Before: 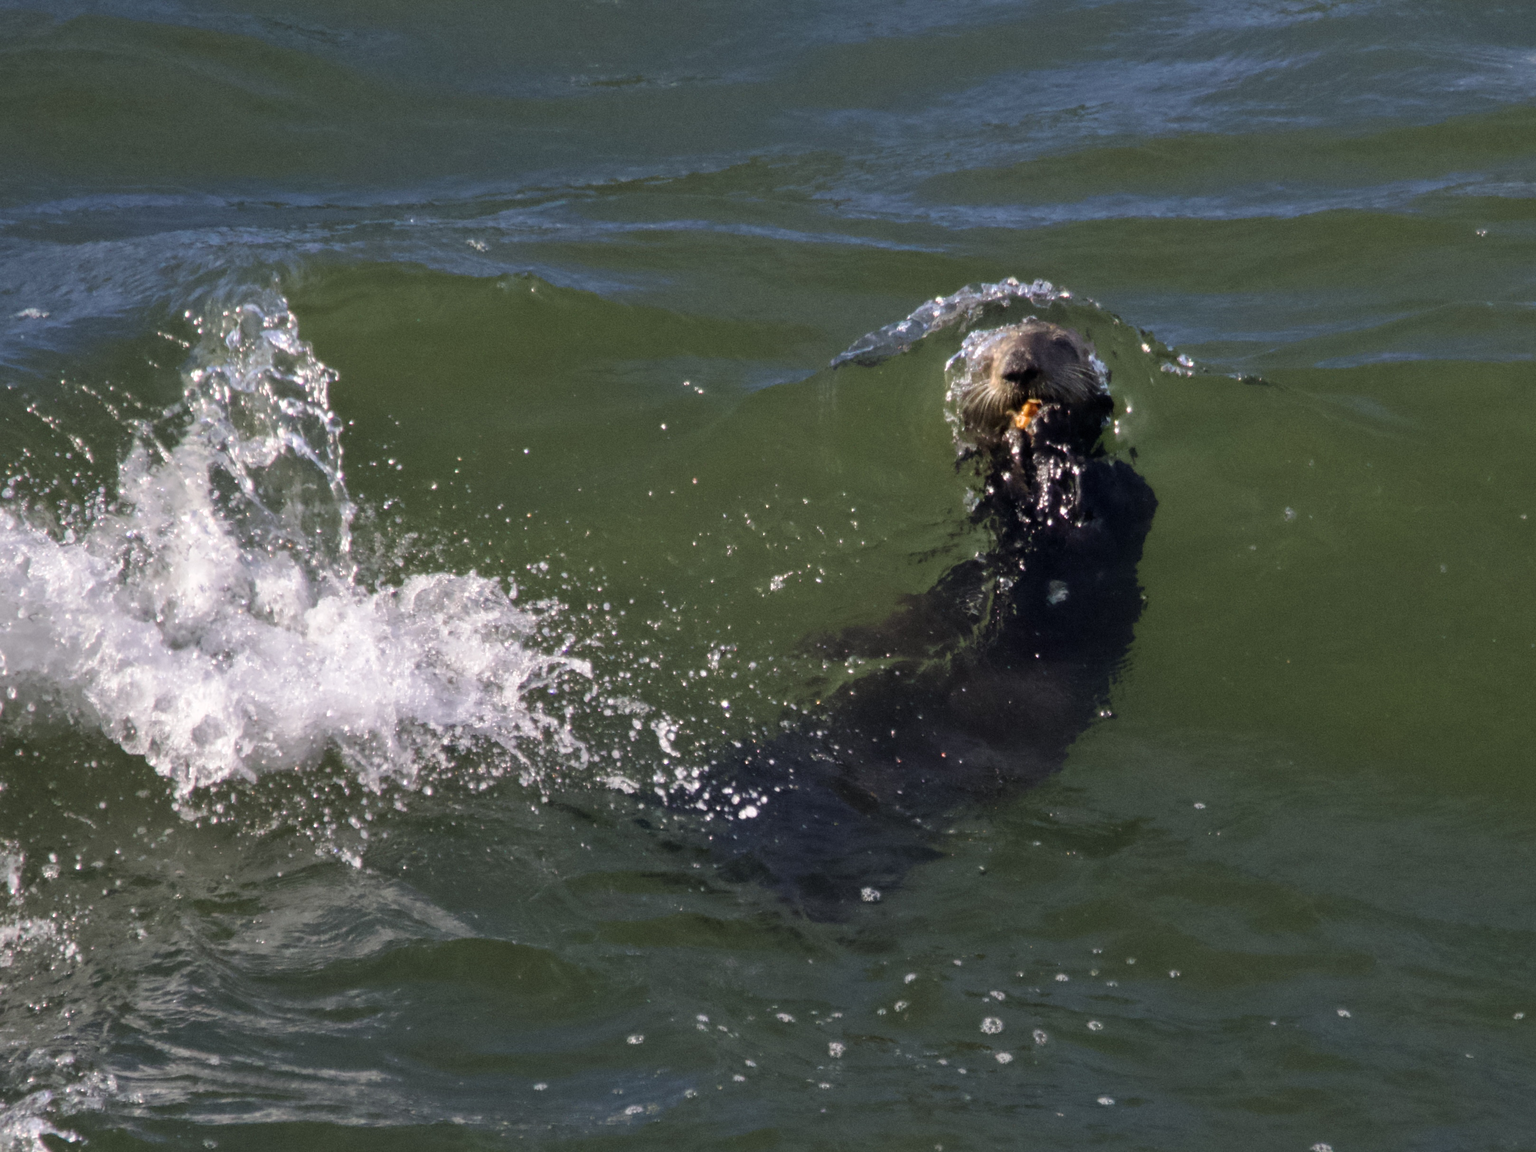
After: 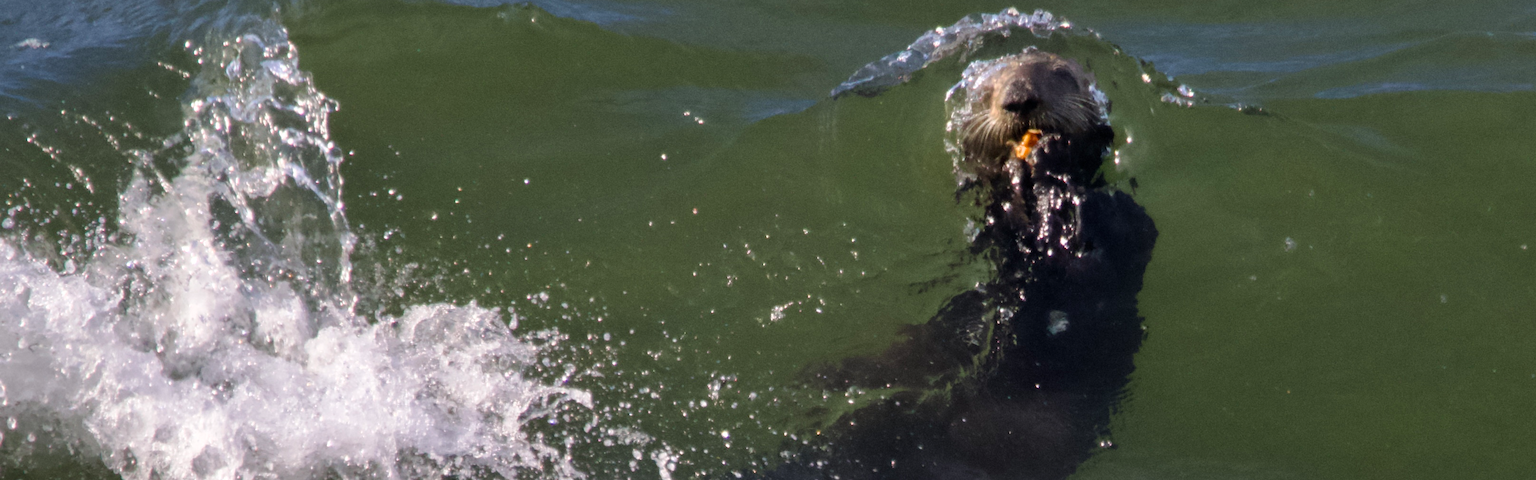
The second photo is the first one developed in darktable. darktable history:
crop and rotate: top 23.46%, bottom 34.764%
